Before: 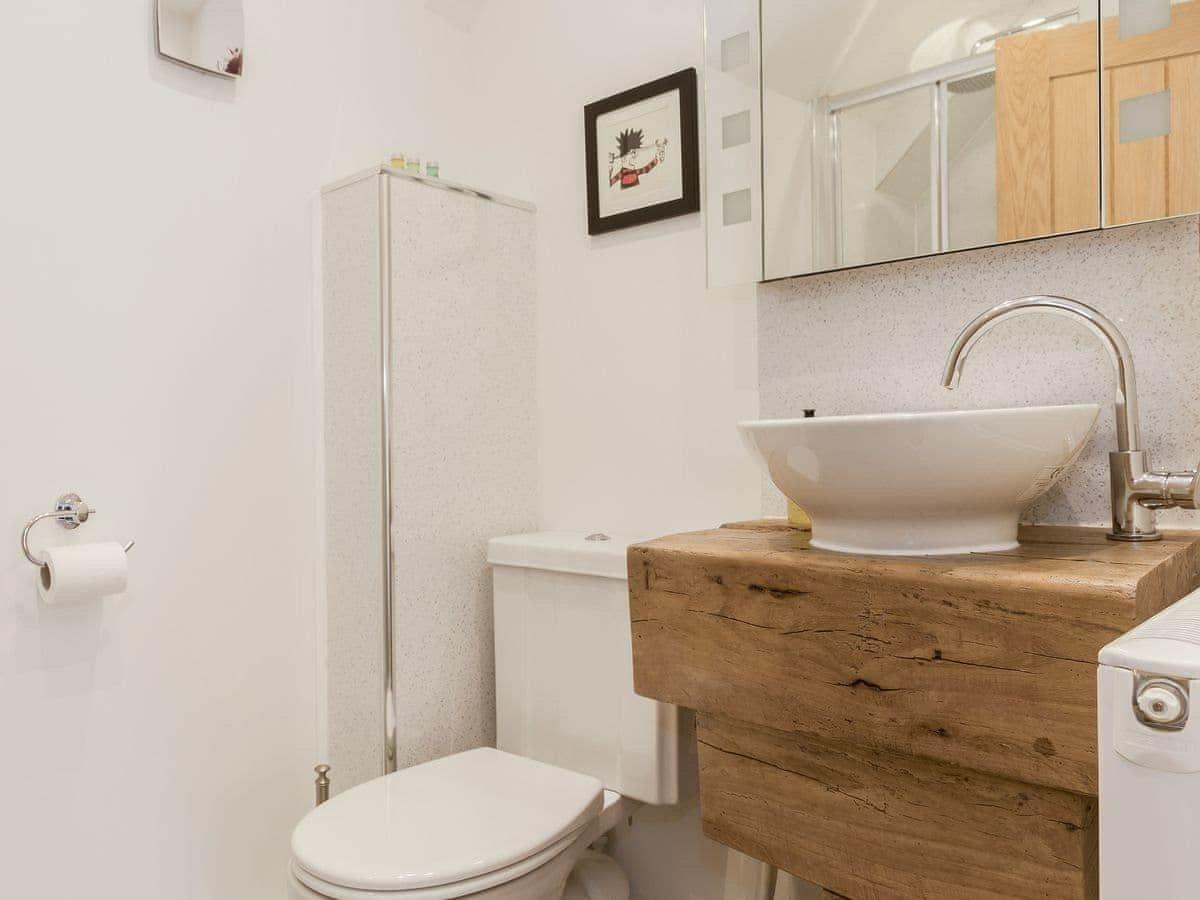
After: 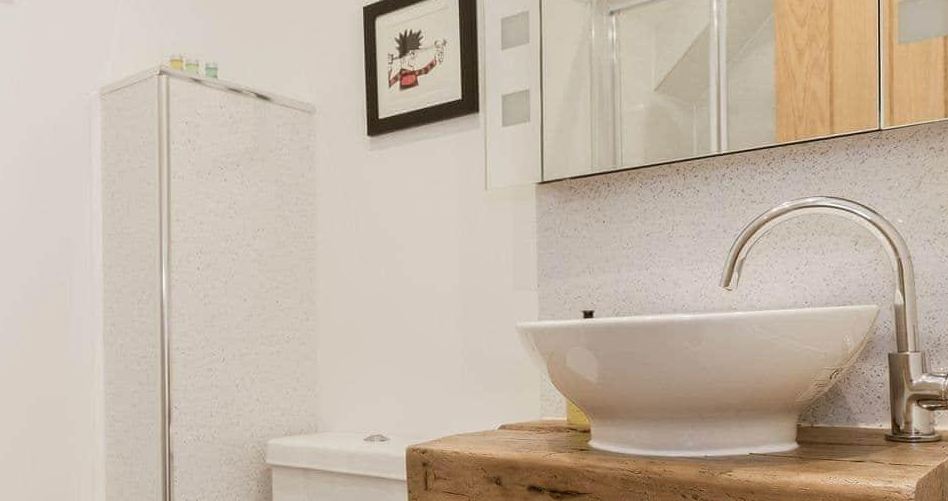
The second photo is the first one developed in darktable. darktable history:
crop: left 18.419%, top 11.092%, right 2.518%, bottom 33.168%
